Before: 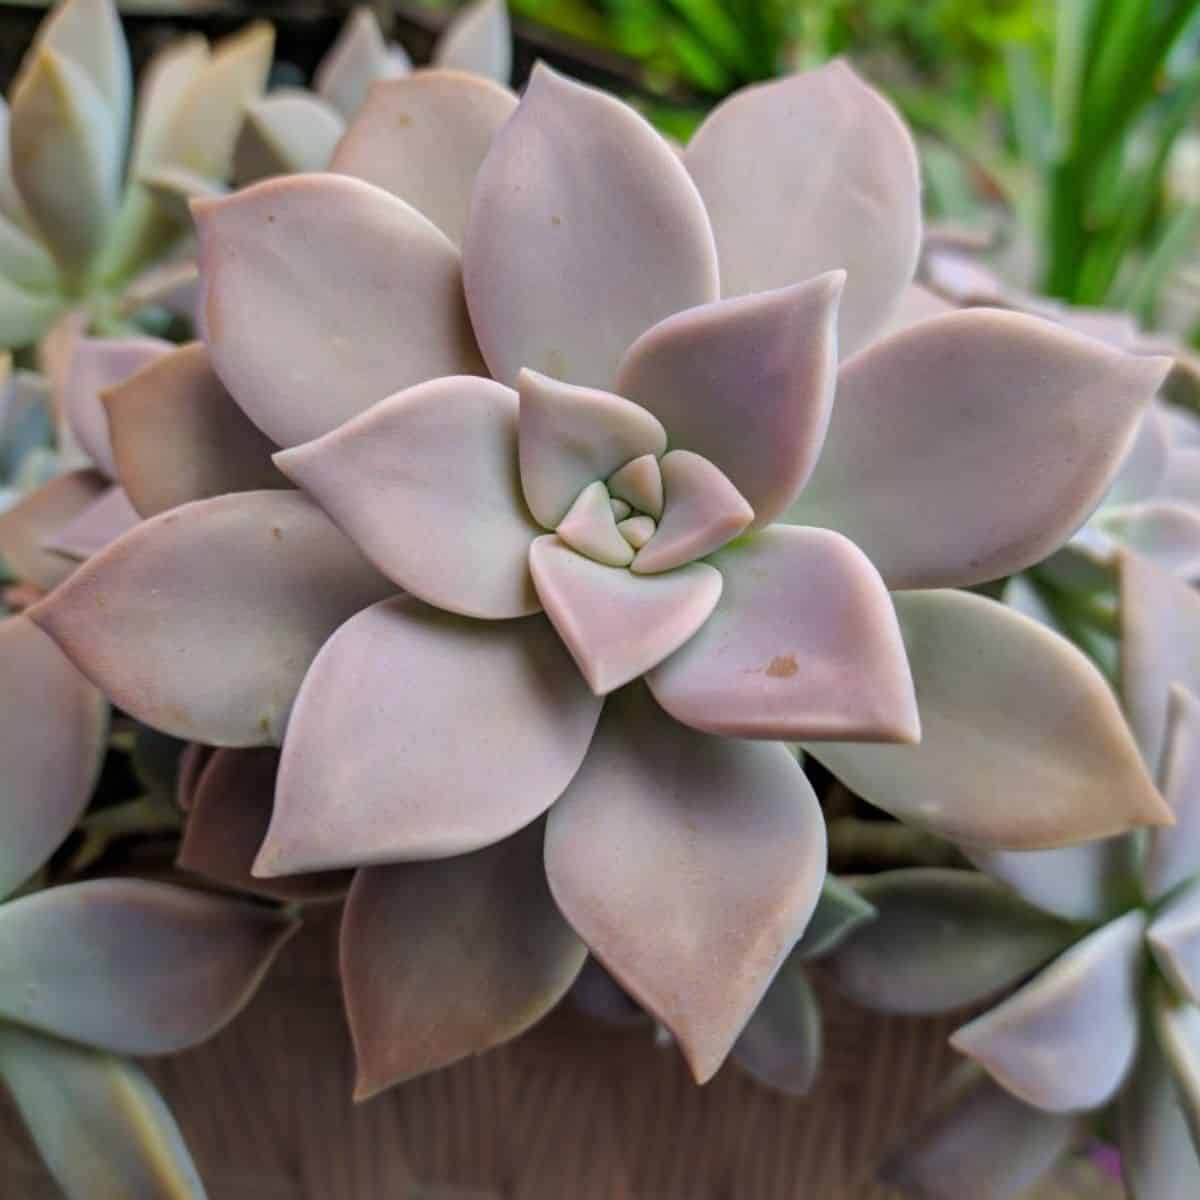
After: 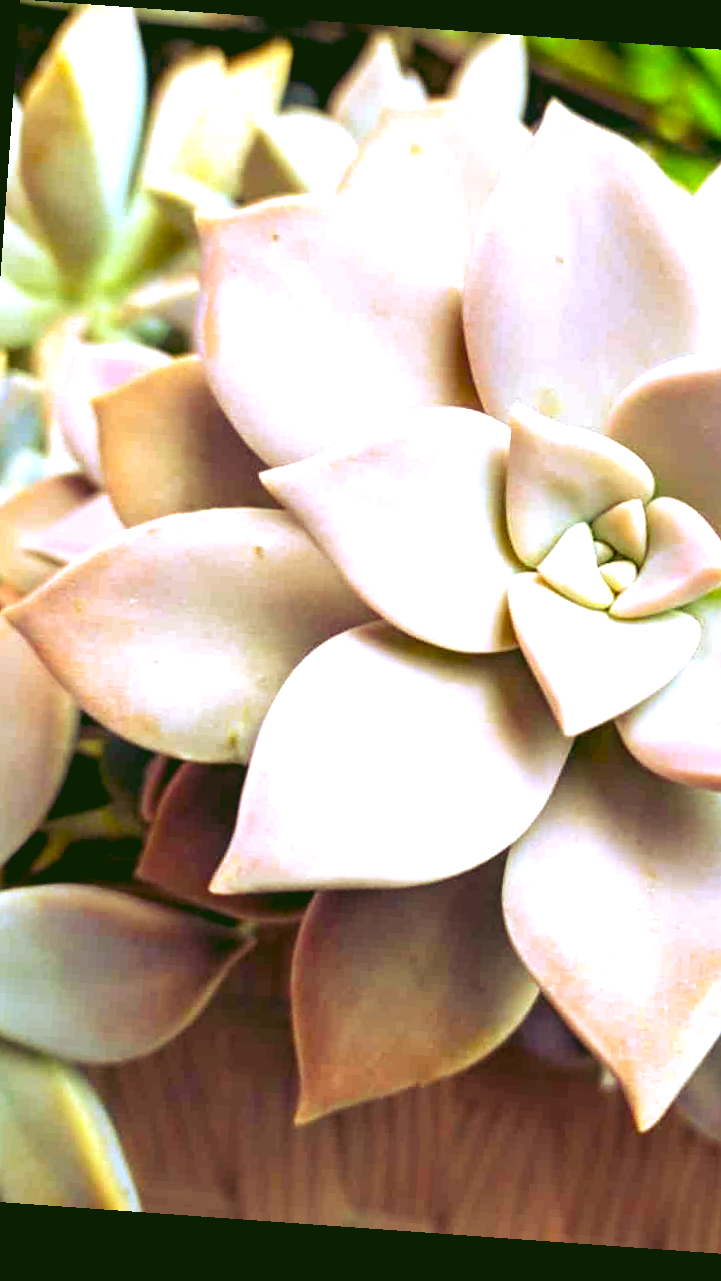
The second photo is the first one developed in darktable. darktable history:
crop: left 5.114%, right 38.589%
color balance rgb: shadows lift › luminance -21.66%, shadows lift › chroma 8.98%, shadows lift › hue 283.37°, power › chroma 1.55%, power › hue 25.59°, highlights gain › luminance 6.08%, highlights gain › chroma 2.55%, highlights gain › hue 90°, global offset › luminance -0.87%, perceptual saturation grading › global saturation 27.49%, perceptual saturation grading › highlights -28.39%, perceptual saturation grading › mid-tones 15.22%, perceptual saturation grading › shadows 33.98%, perceptual brilliance grading › highlights 10%, perceptual brilliance grading › mid-tones 5%
rgb curve: curves: ch0 [(0.123, 0.061) (0.995, 0.887)]; ch1 [(0.06, 0.116) (1, 0.906)]; ch2 [(0, 0) (0.824, 0.69) (1, 1)], mode RGB, independent channels, compensate middle gray true
rotate and perspective: rotation 4.1°, automatic cropping off
exposure: black level correction 0, exposure 1.5 EV, compensate exposure bias true, compensate highlight preservation false
